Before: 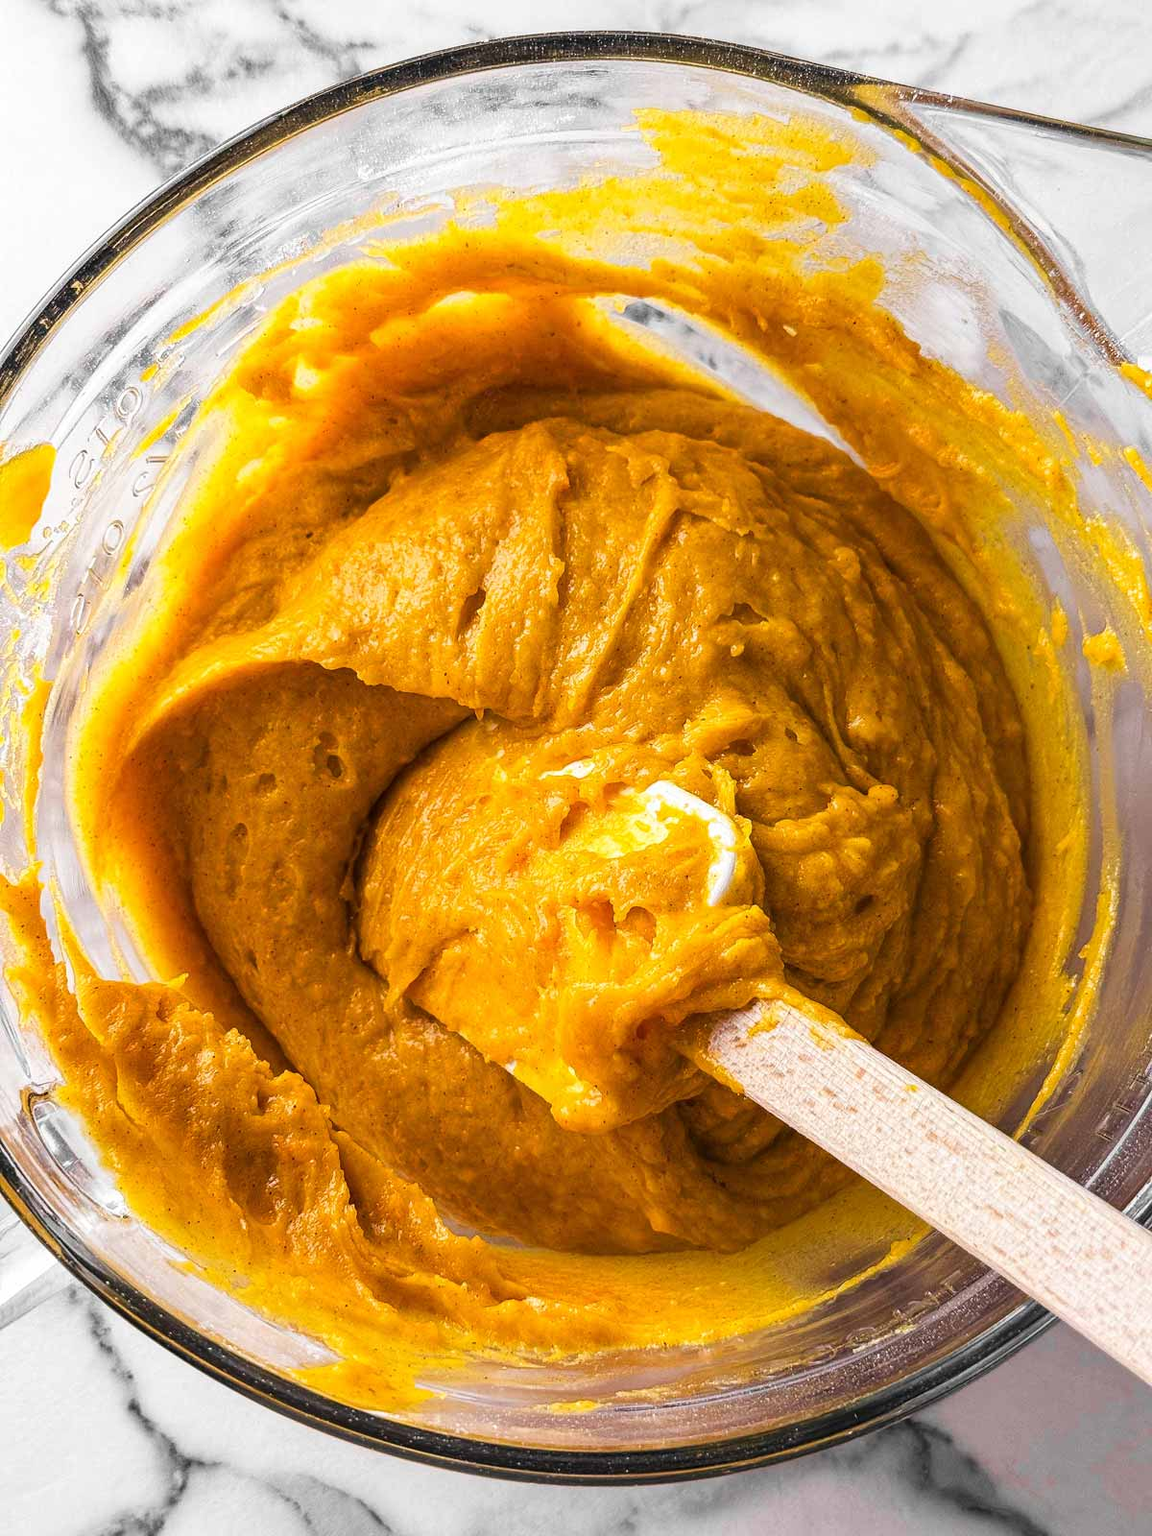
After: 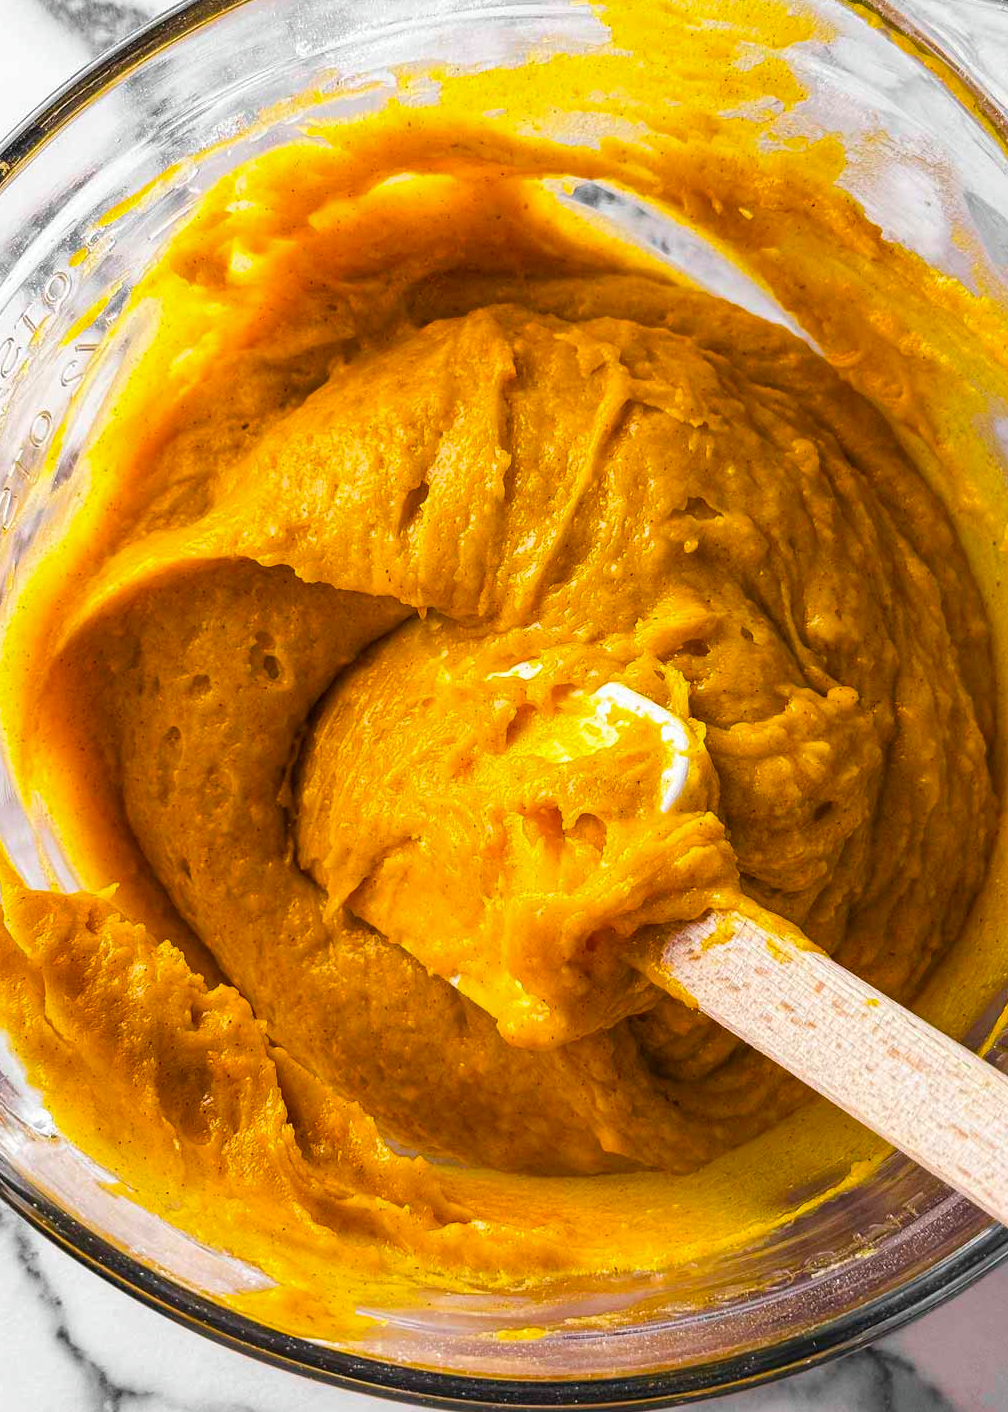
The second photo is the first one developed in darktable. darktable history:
color correction: highlights a* -0.182, highlights b* -0.124
color balance rgb: perceptual saturation grading › global saturation 20%, global vibrance 20%
shadows and highlights: shadows 25, highlights -25
crop: left 6.446%, top 8.188%, right 9.538%, bottom 3.548%
